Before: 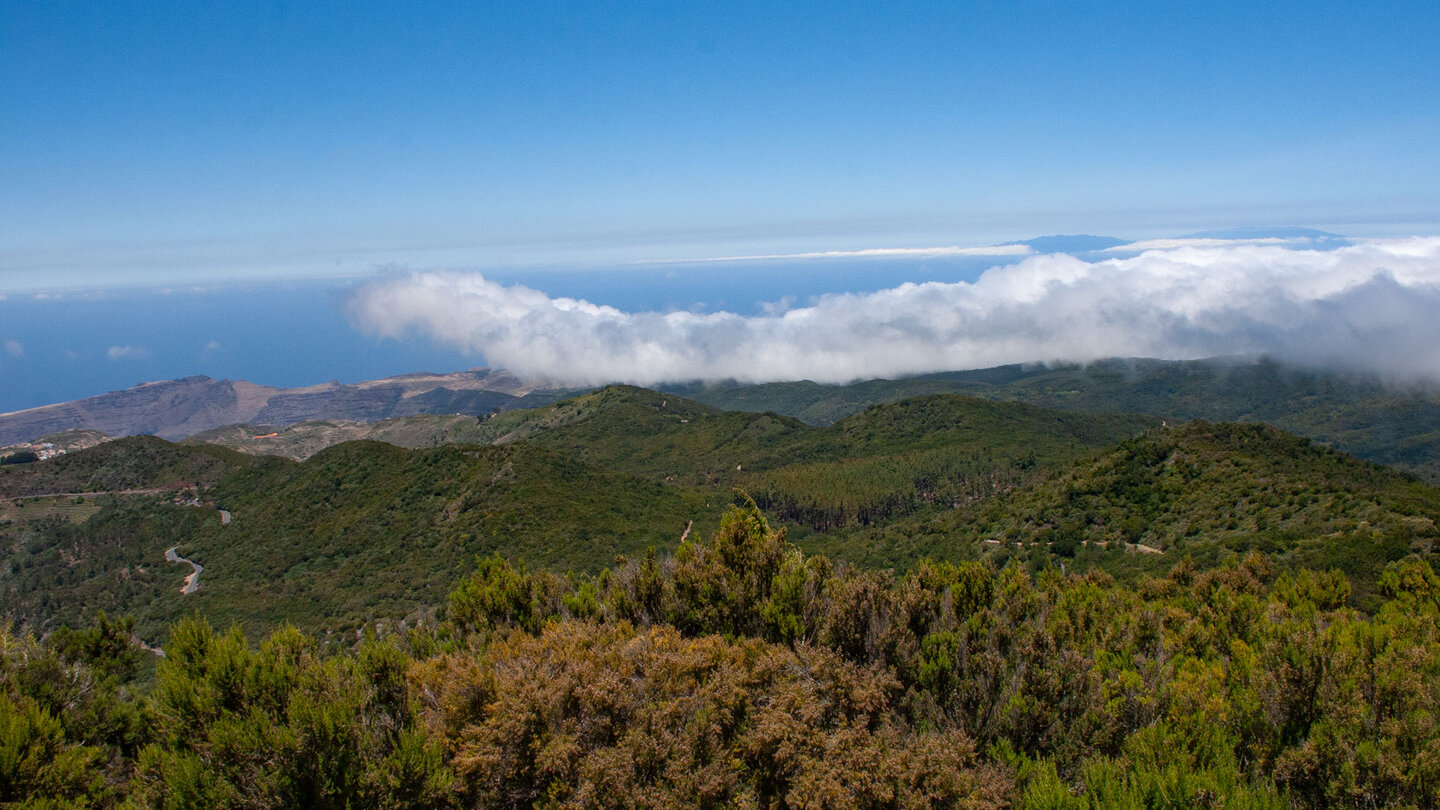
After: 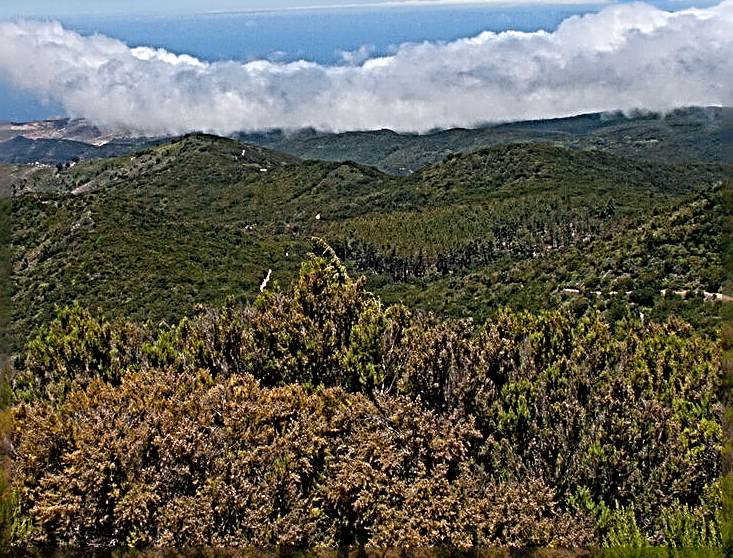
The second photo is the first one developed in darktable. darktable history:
crop and rotate: left 29.236%, top 31.001%, right 19.816%
sharpen: radius 4.031, amount 1.992
